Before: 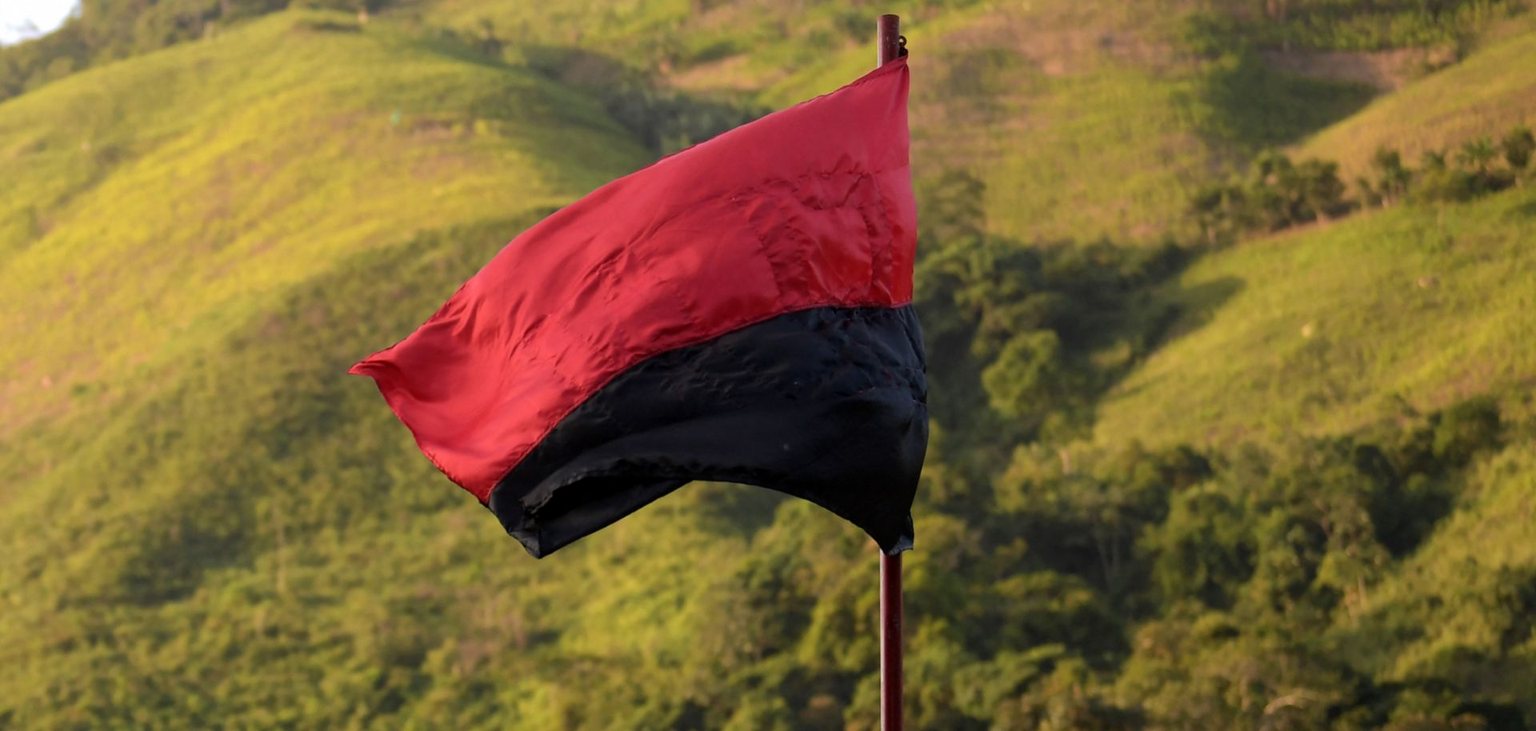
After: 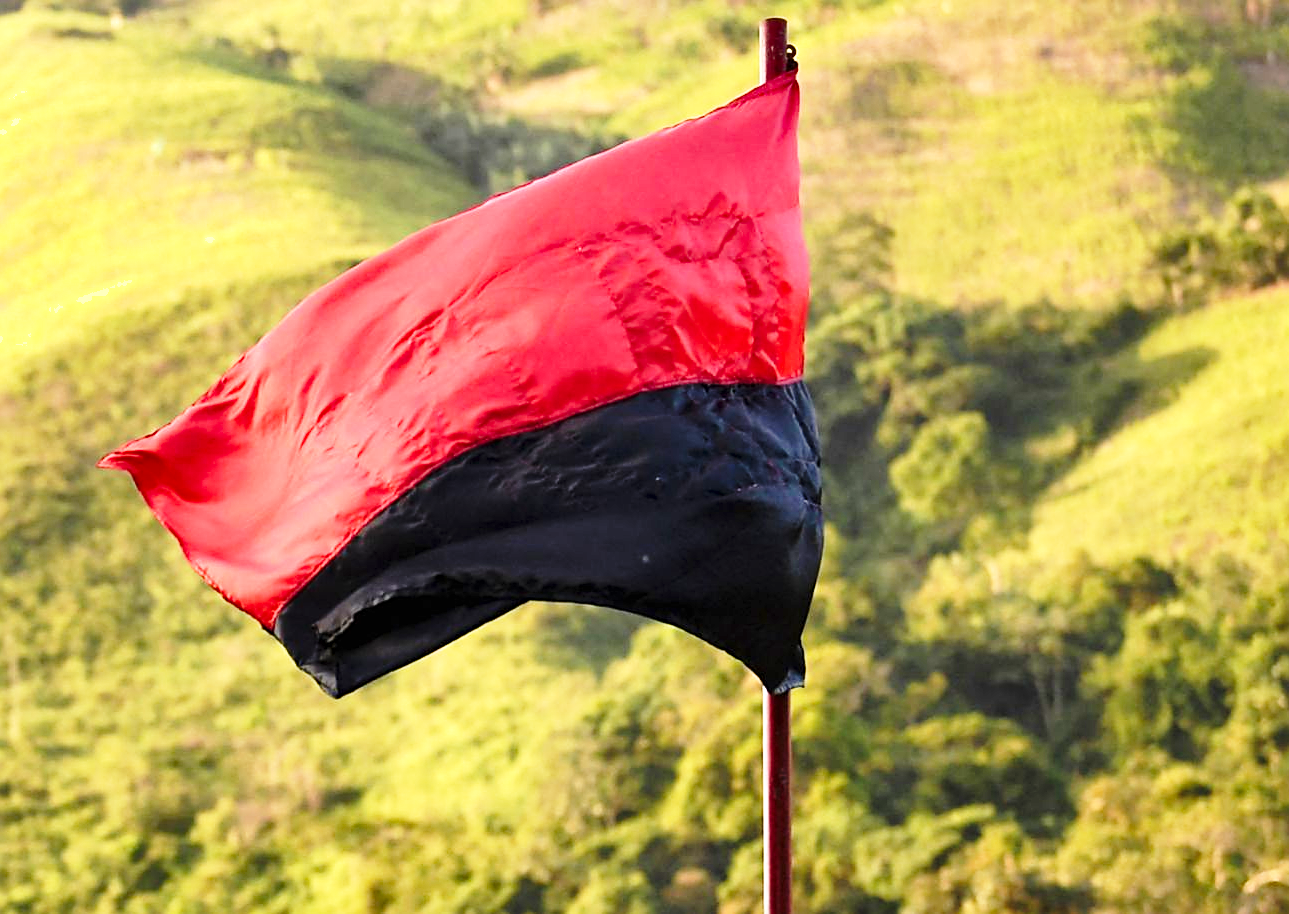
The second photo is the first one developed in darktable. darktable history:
shadows and highlights: soften with gaussian
exposure: black level correction 0, exposure 1.107 EV, compensate highlight preservation false
crop and rotate: left 17.597%, right 15.26%
base curve: curves: ch0 [(0, 0) (0.028, 0.03) (0.121, 0.232) (0.46, 0.748) (0.859, 0.968) (1, 1)], preserve colors none
sharpen: on, module defaults
